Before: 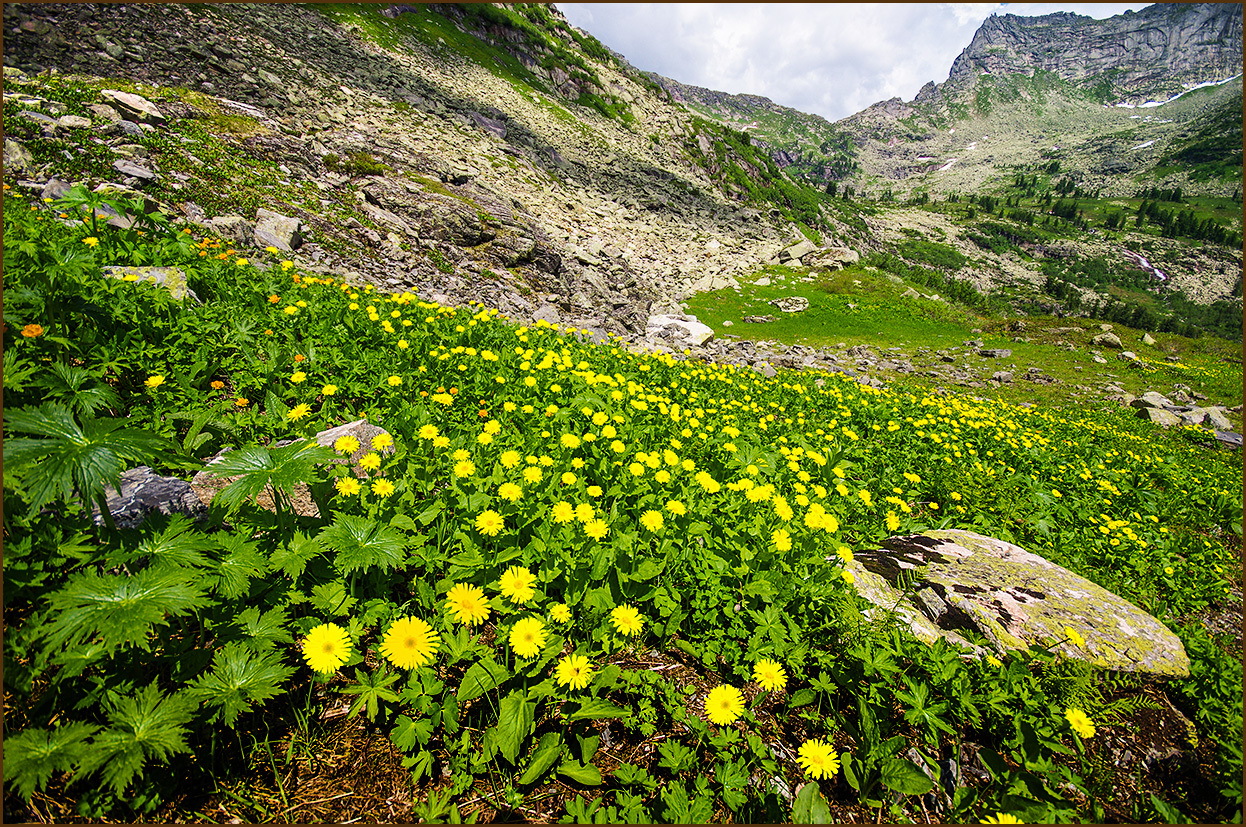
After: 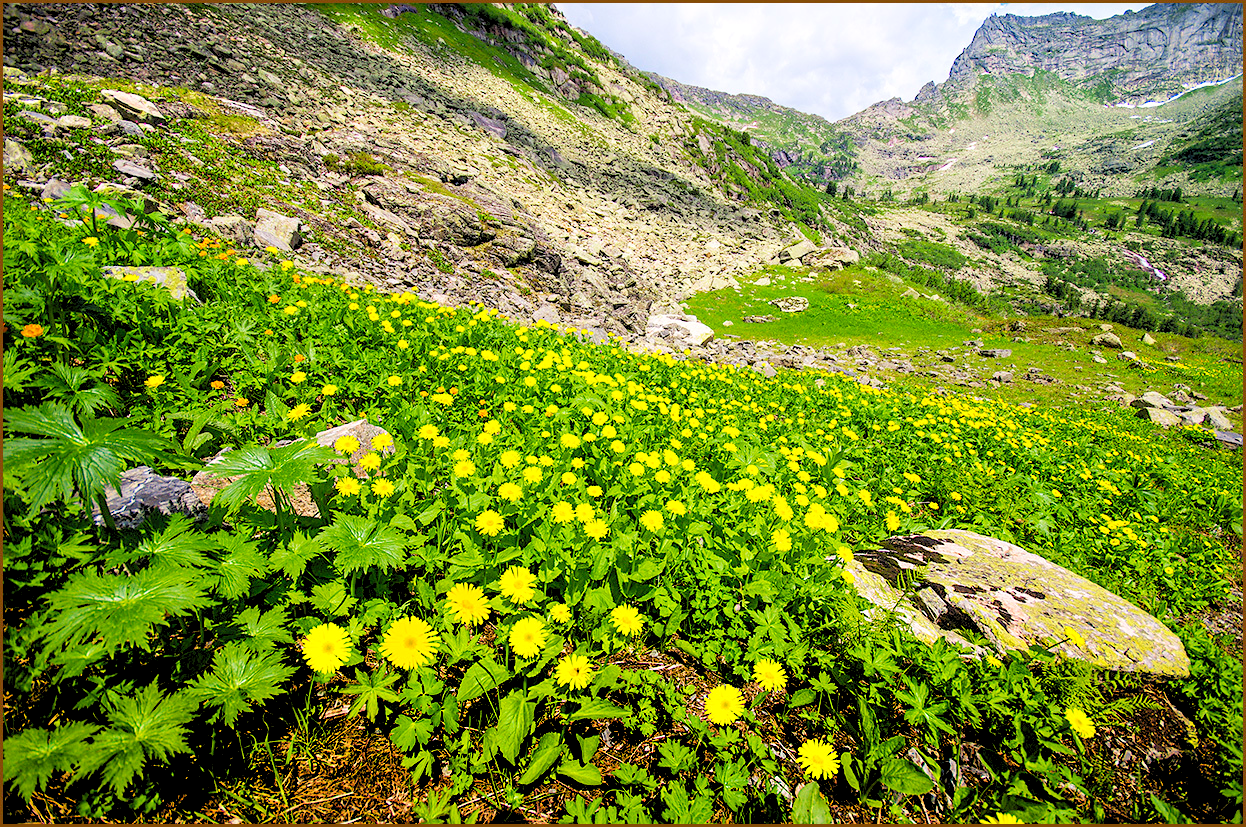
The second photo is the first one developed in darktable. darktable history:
levels: levels [0.072, 0.414, 0.976]
